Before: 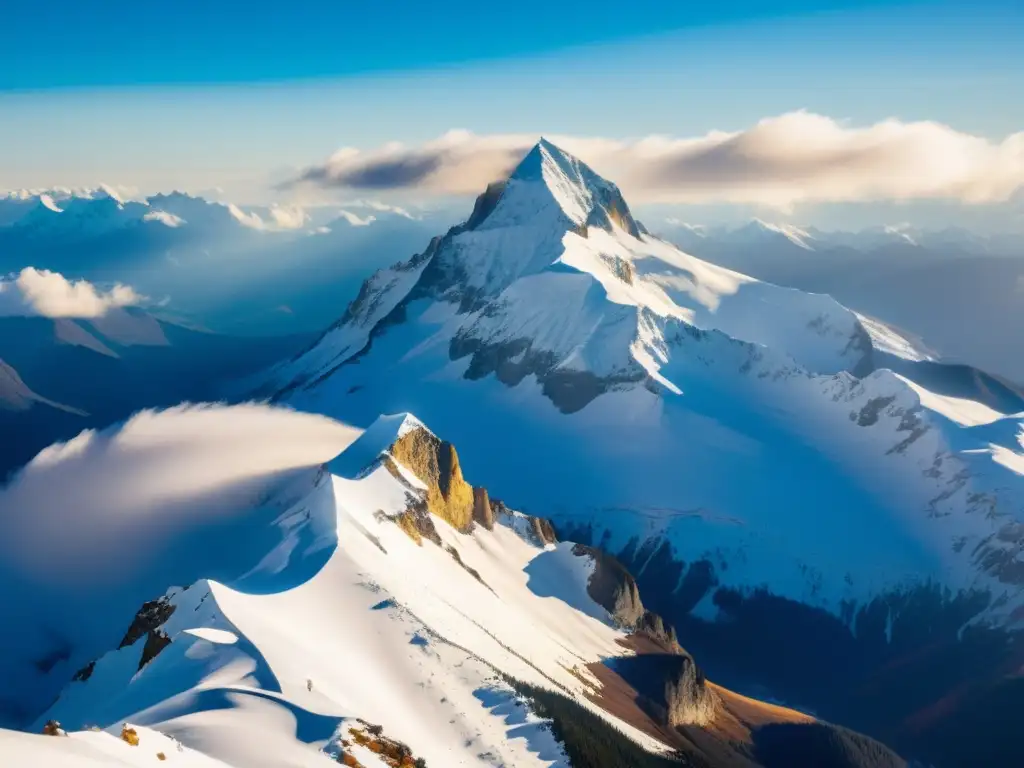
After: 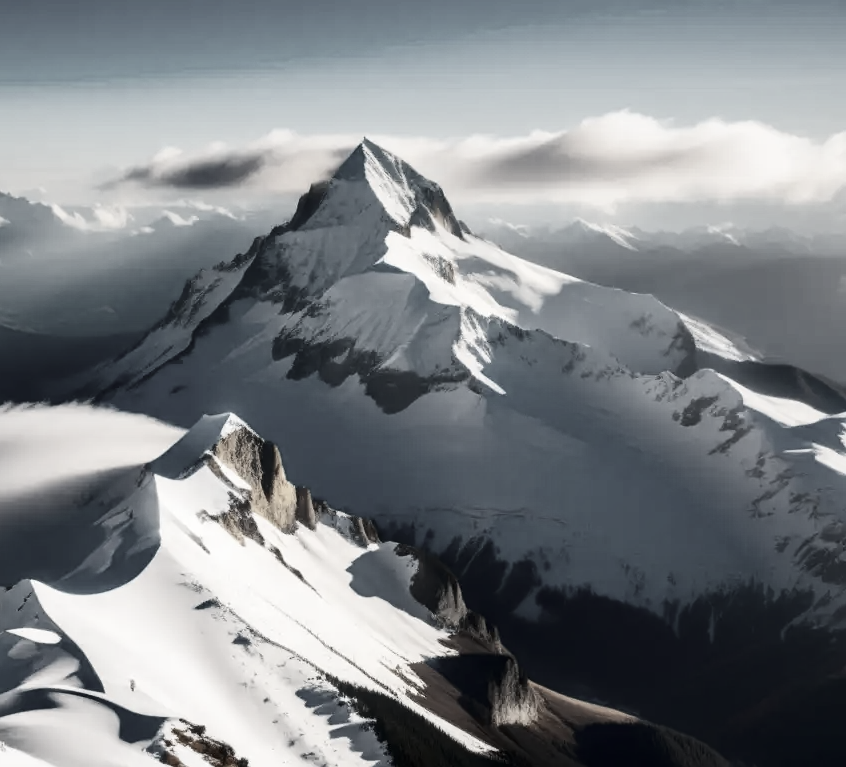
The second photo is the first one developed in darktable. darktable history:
color correction: highlights b* -0.019, saturation 0.16
tone equalizer: edges refinement/feathering 500, mask exposure compensation -1.57 EV, preserve details no
crop: left 17.327%, bottom 0.031%
contrast brightness saturation: contrast 0.211, brightness -0.11, saturation 0.208
